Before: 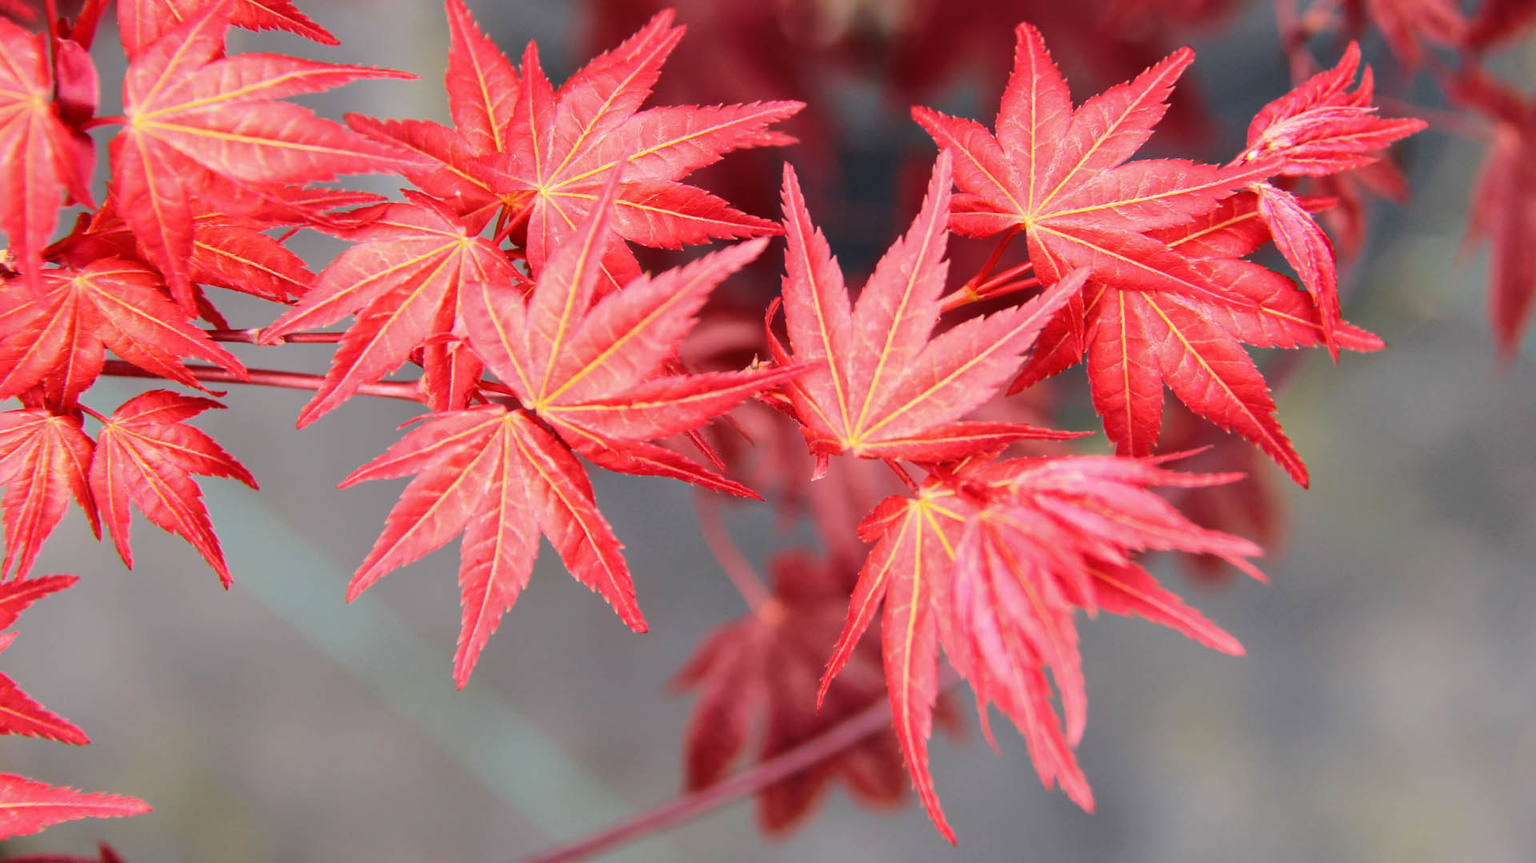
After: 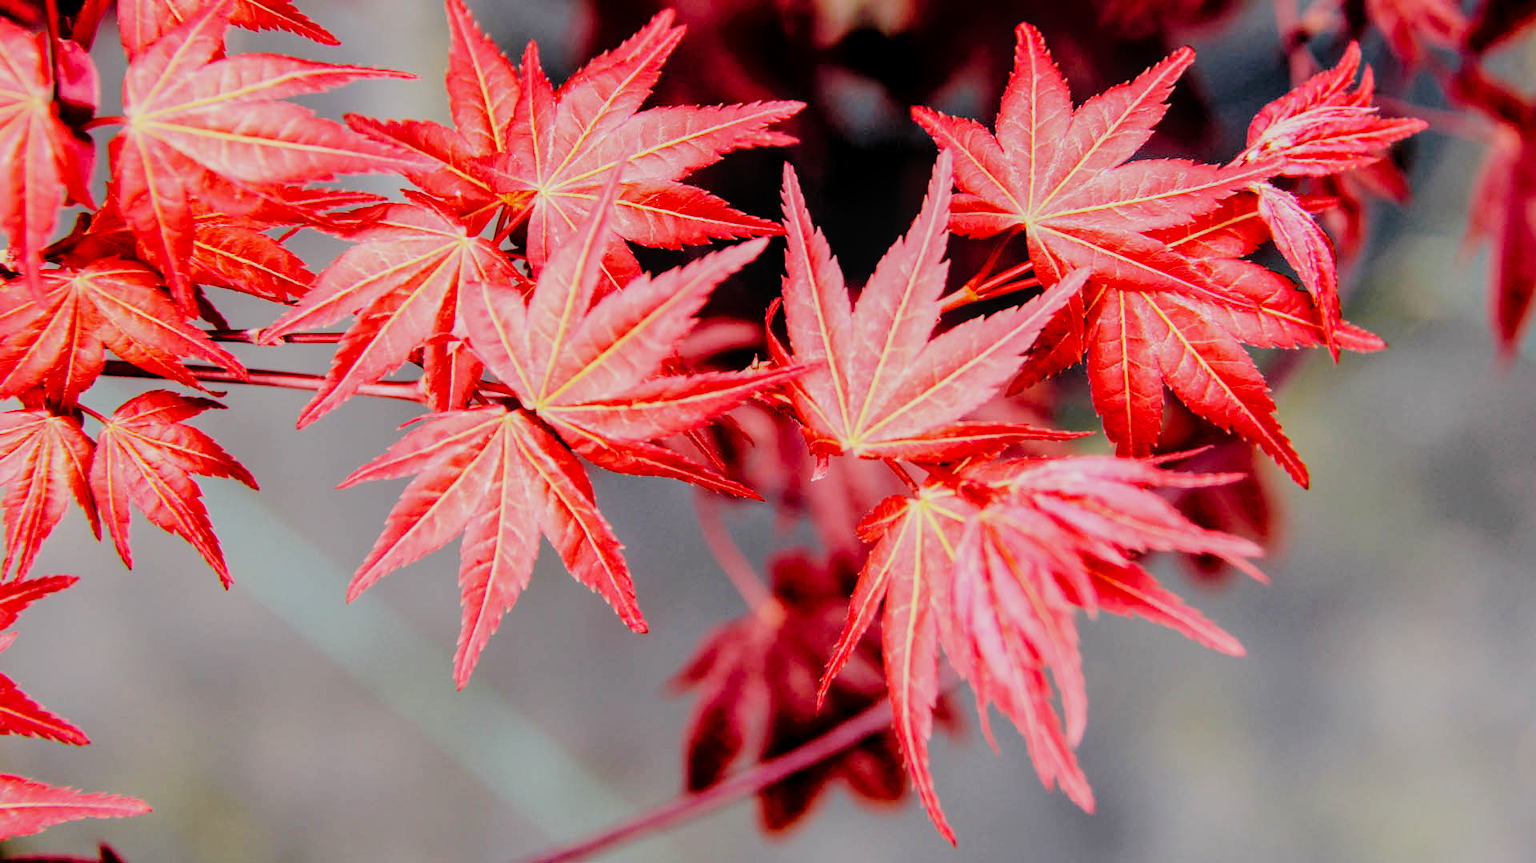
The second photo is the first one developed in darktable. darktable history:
levels: levels [0, 0.478, 1]
local contrast: on, module defaults
filmic rgb: black relative exposure -2.85 EV, white relative exposure 4.56 EV, hardness 1.77, contrast 1.25, preserve chrominance no, color science v5 (2021)
